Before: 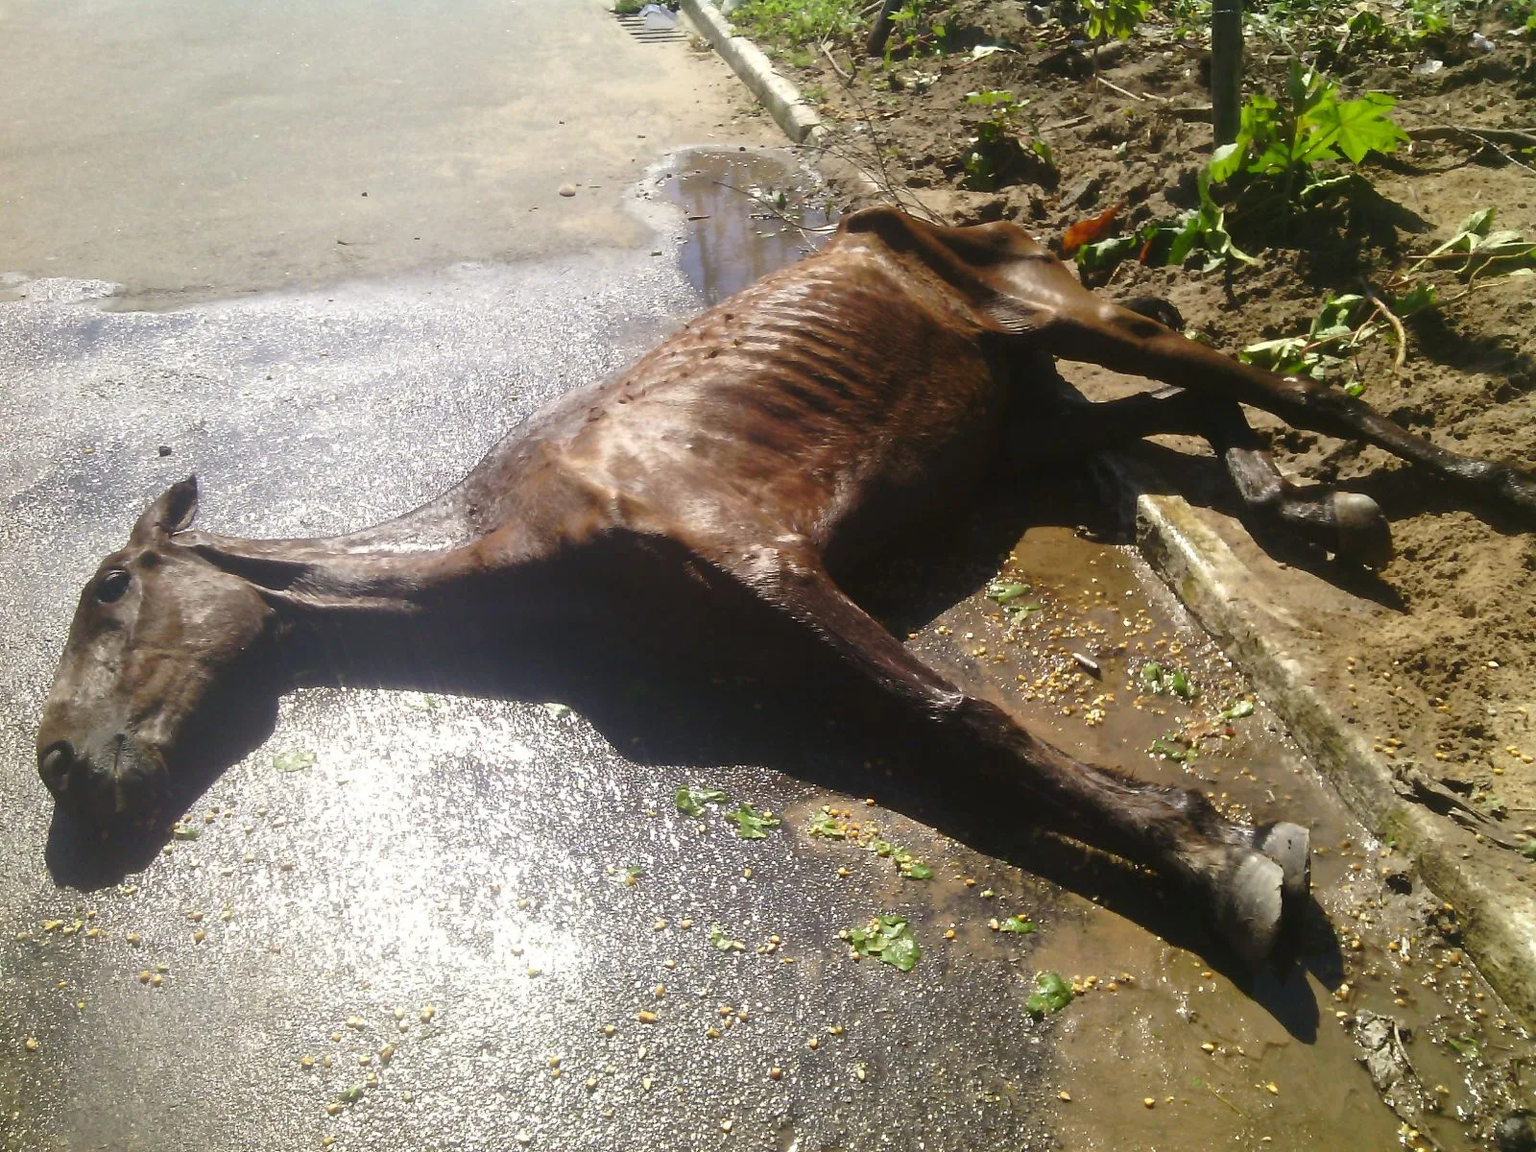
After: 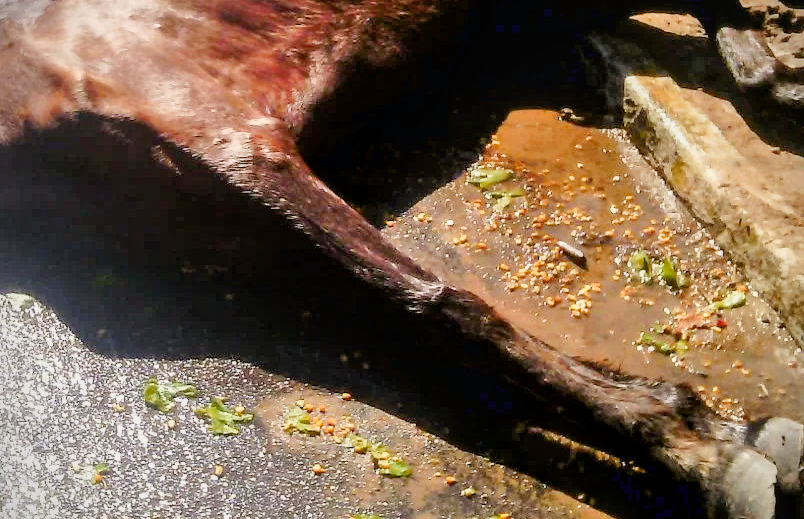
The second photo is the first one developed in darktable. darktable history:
shadows and highlights: soften with gaussian
exposure: black level correction 0.008, exposure 0.979 EV, compensate highlight preservation false
color zones: curves: ch1 [(0.235, 0.558) (0.75, 0.5)]; ch2 [(0.25, 0.462) (0.749, 0.457)], mix 40.67%
contrast brightness saturation: saturation 0.1
local contrast: on, module defaults
filmic rgb: black relative exposure -7.65 EV, white relative exposure 4.56 EV, hardness 3.61
crop: left 35.03%, top 36.625%, right 14.663%, bottom 20.057%
vignetting: fall-off start 91.19%
